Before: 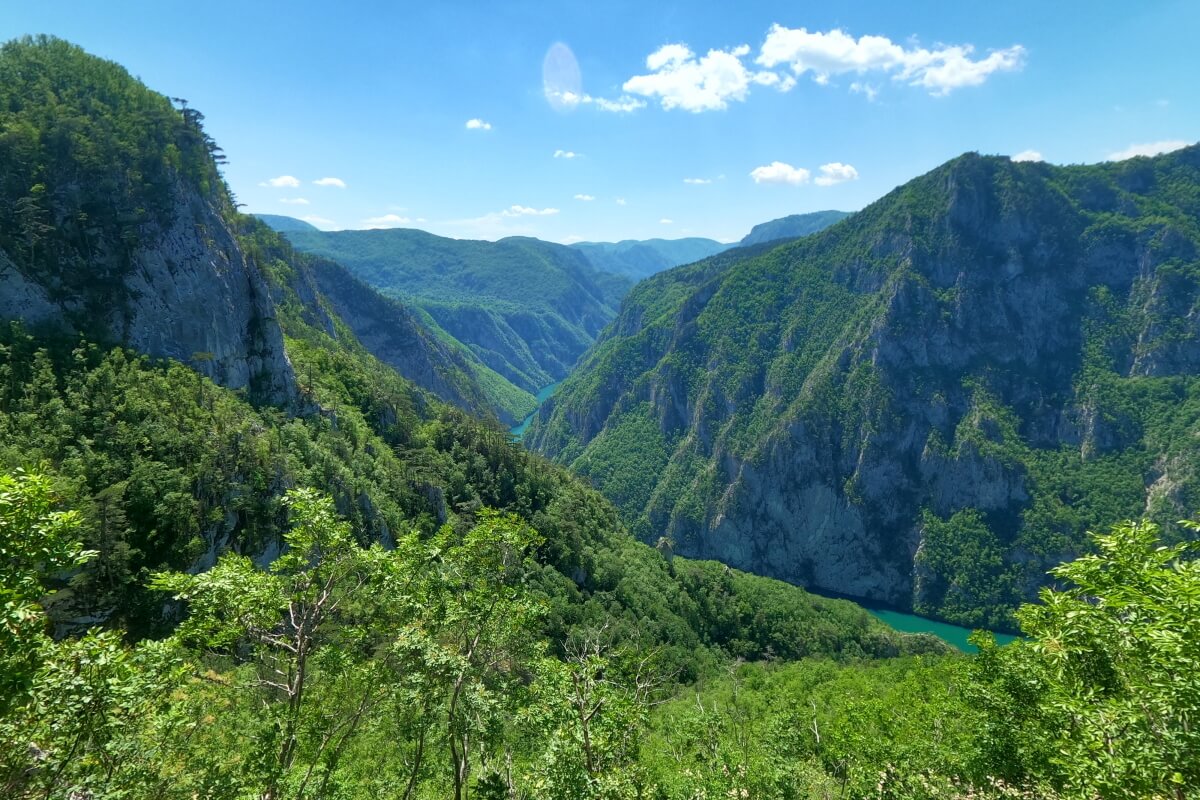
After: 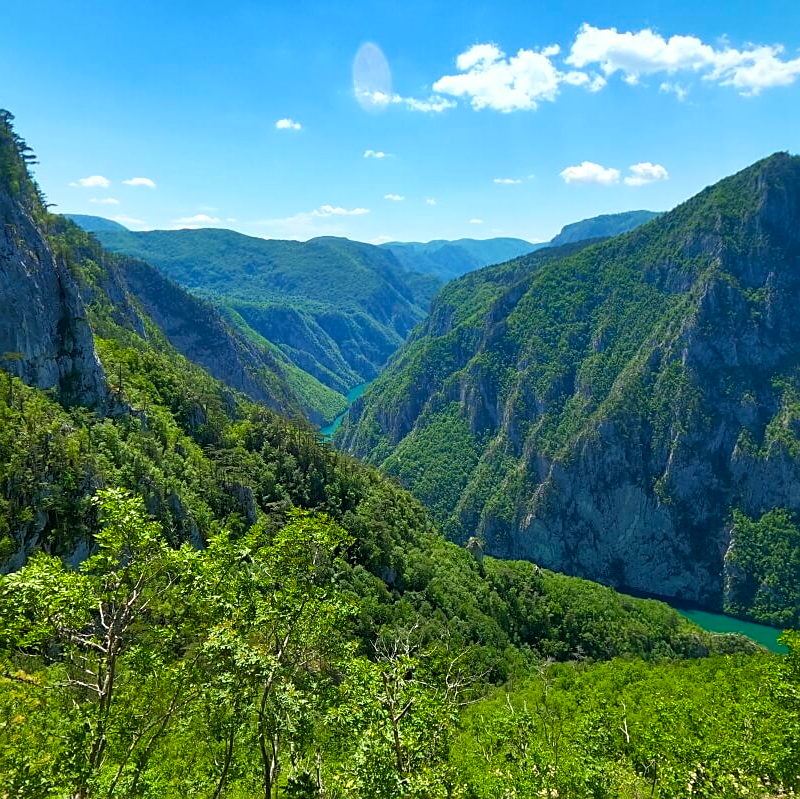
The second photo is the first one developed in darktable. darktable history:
sharpen: on, module defaults
local contrast: mode bilateral grid, contrast 15, coarseness 35, detail 104%, midtone range 0.2
crop and rotate: left 15.897%, right 17.375%
color balance rgb: power › luminance -3.924%, power › chroma 0.566%, power › hue 42.63°, perceptual saturation grading › global saturation 30.256%, global vibrance 14.619%
